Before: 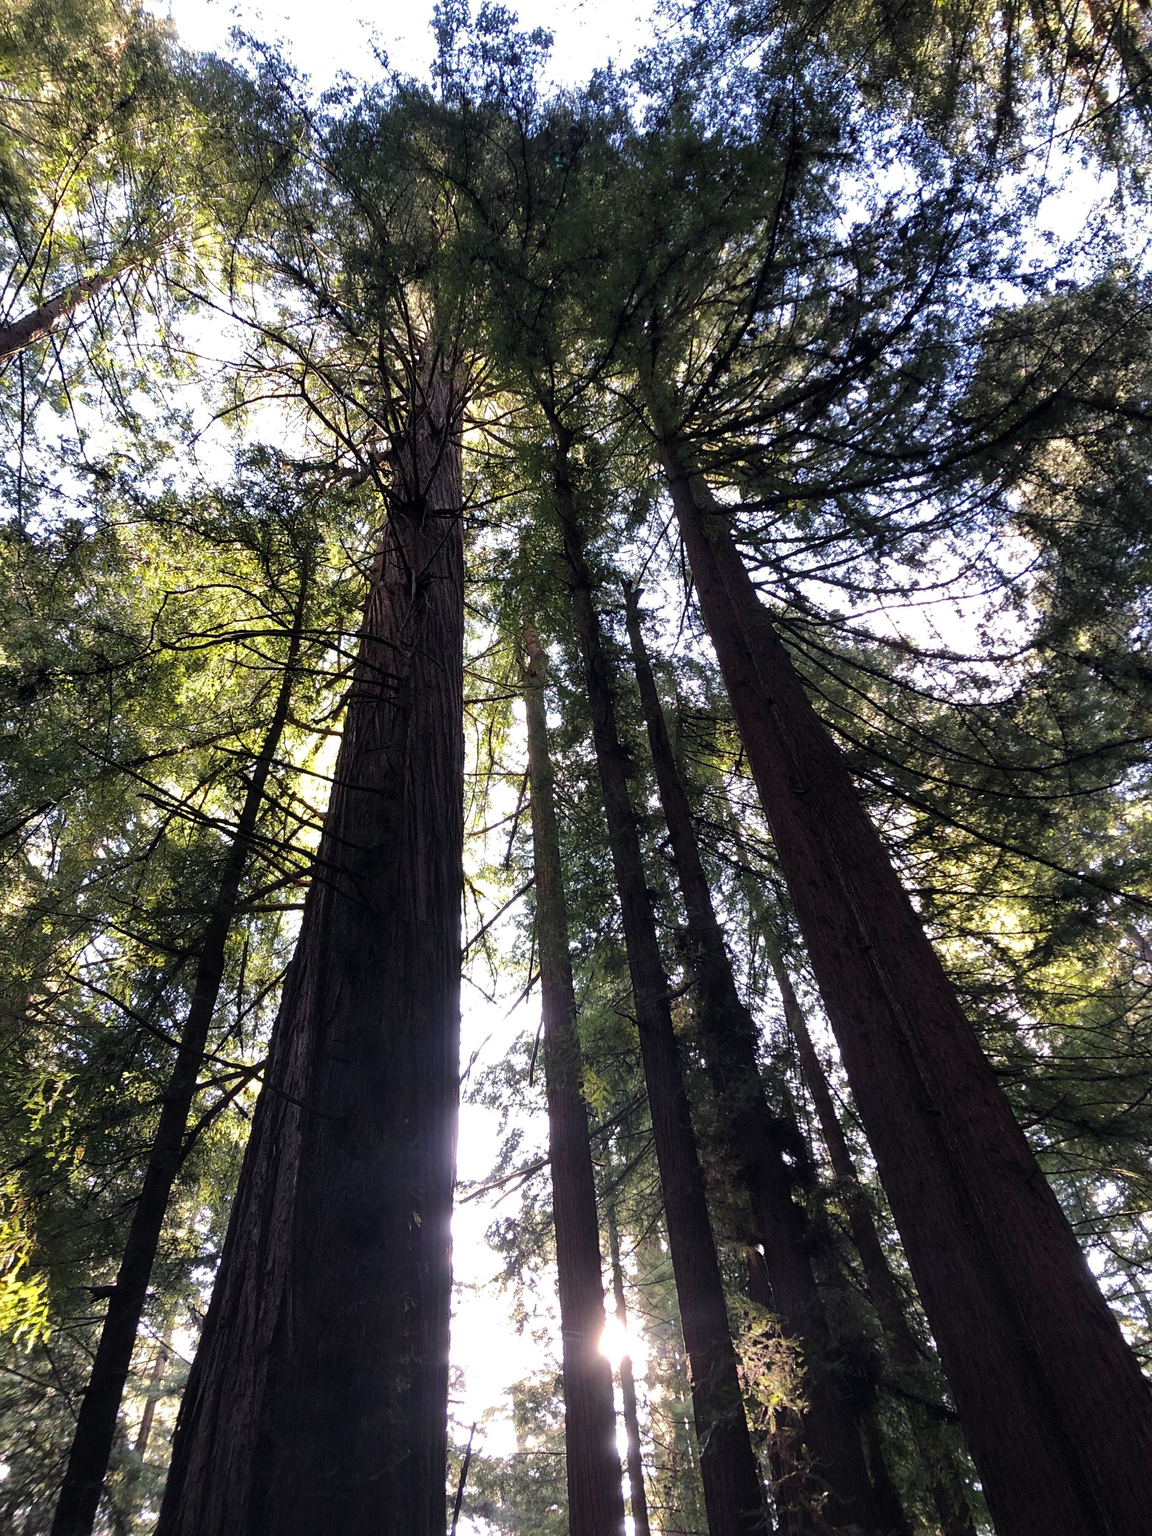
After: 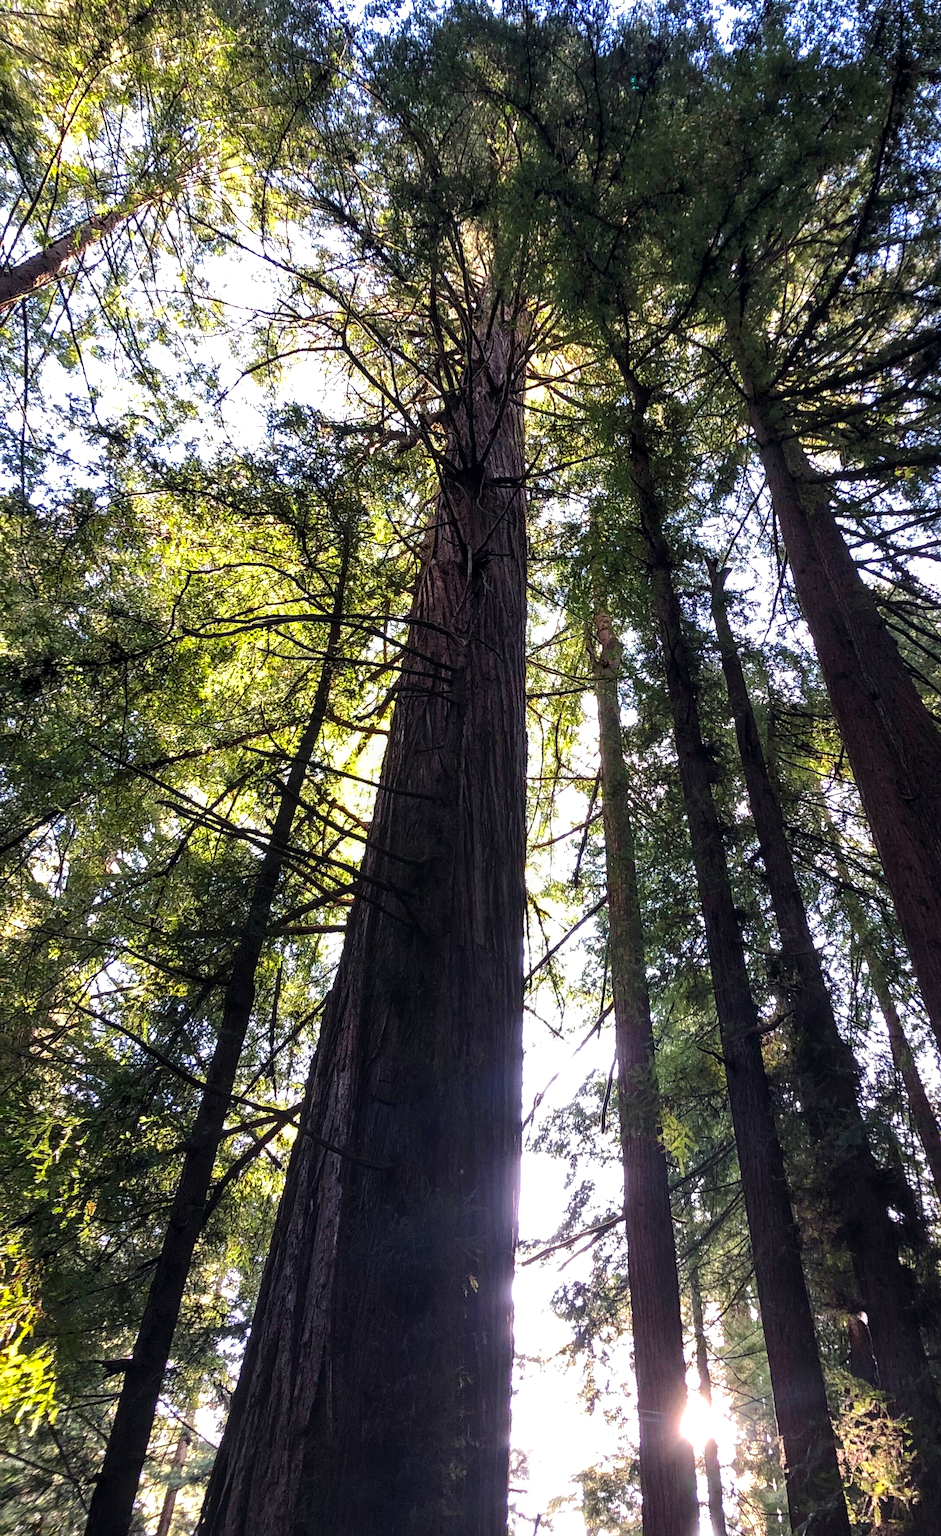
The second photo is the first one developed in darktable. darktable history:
crop: top 5.803%, right 27.864%, bottom 5.804%
local contrast: detail 130%
exposure: exposure 0.217 EV, compensate highlight preservation false
contrast brightness saturation: contrast 0.09, saturation 0.28
